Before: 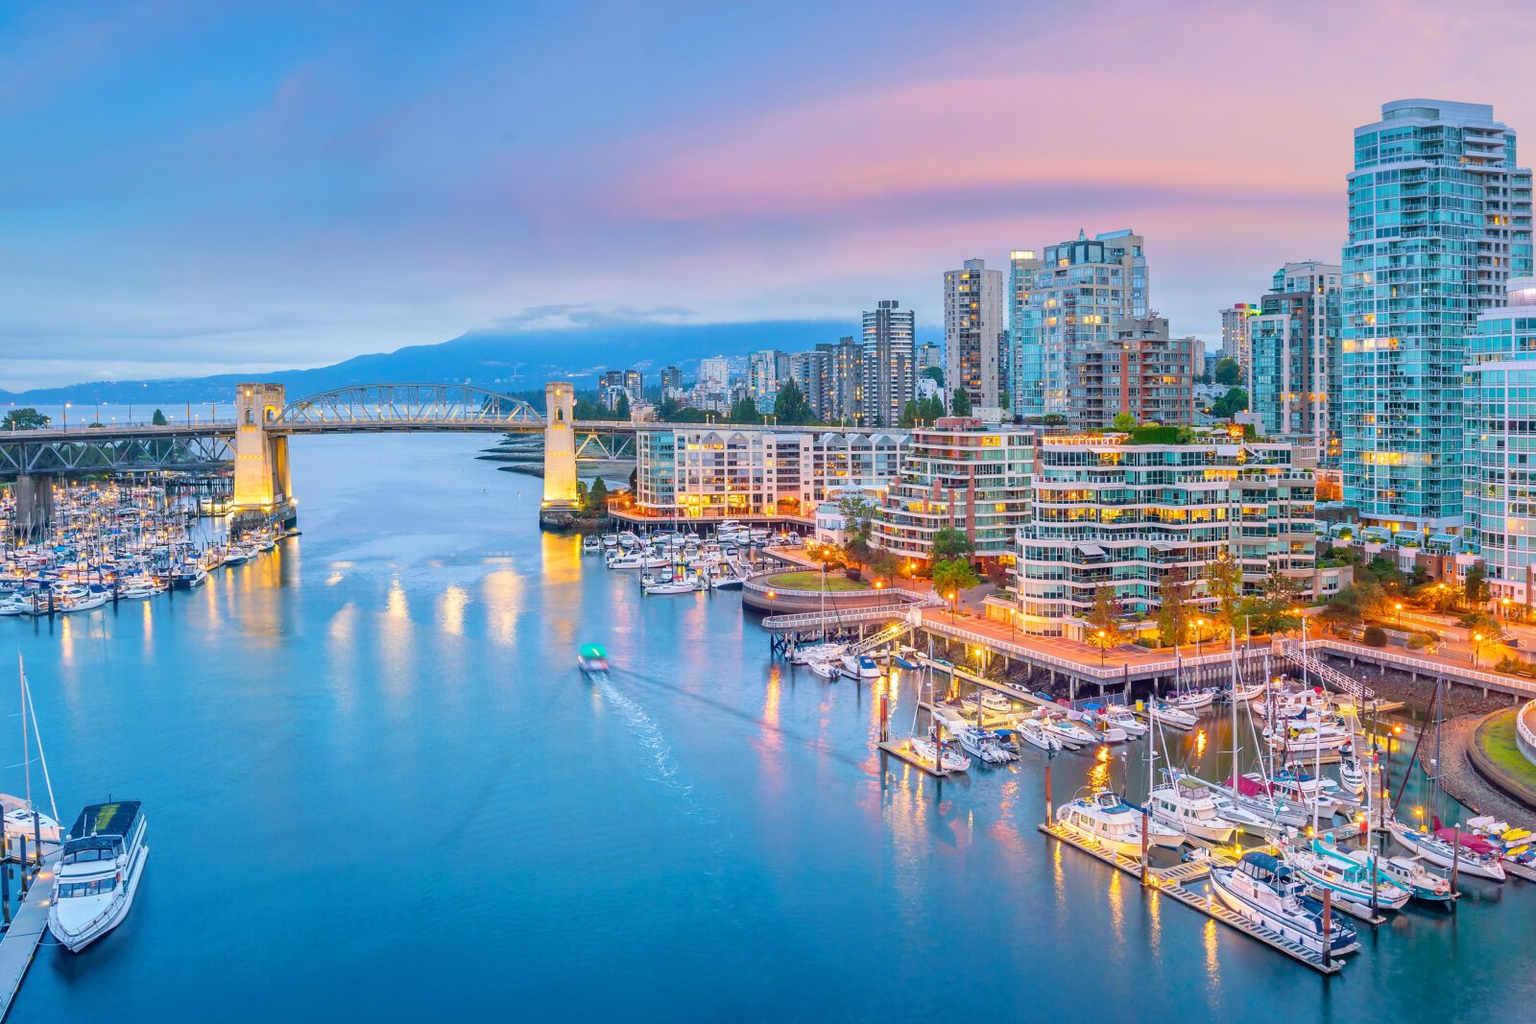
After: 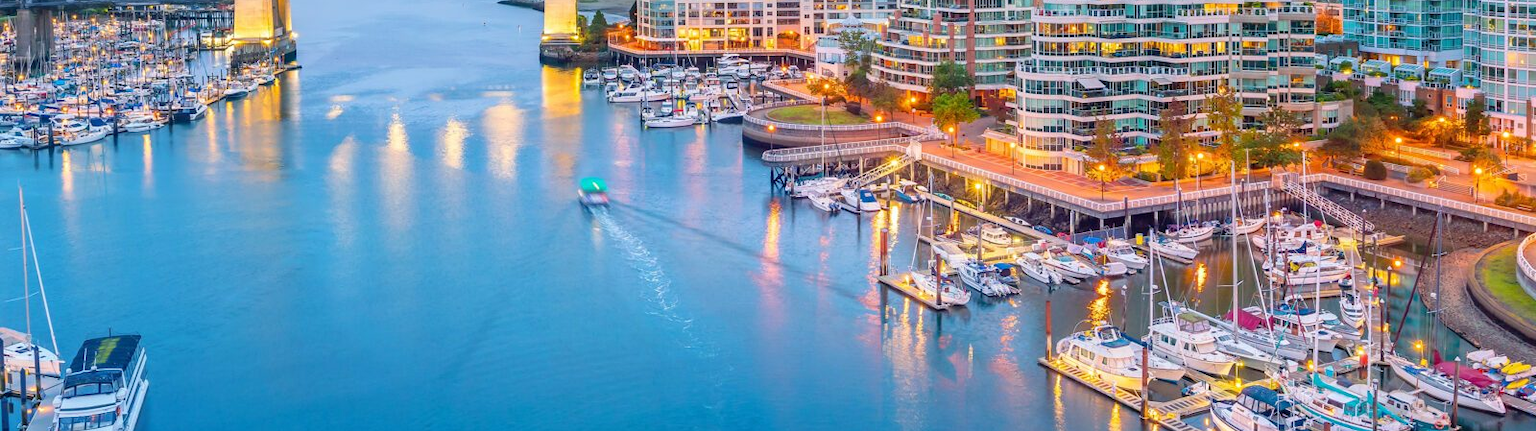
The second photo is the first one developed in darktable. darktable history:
crop: top 45.612%, bottom 12.232%
